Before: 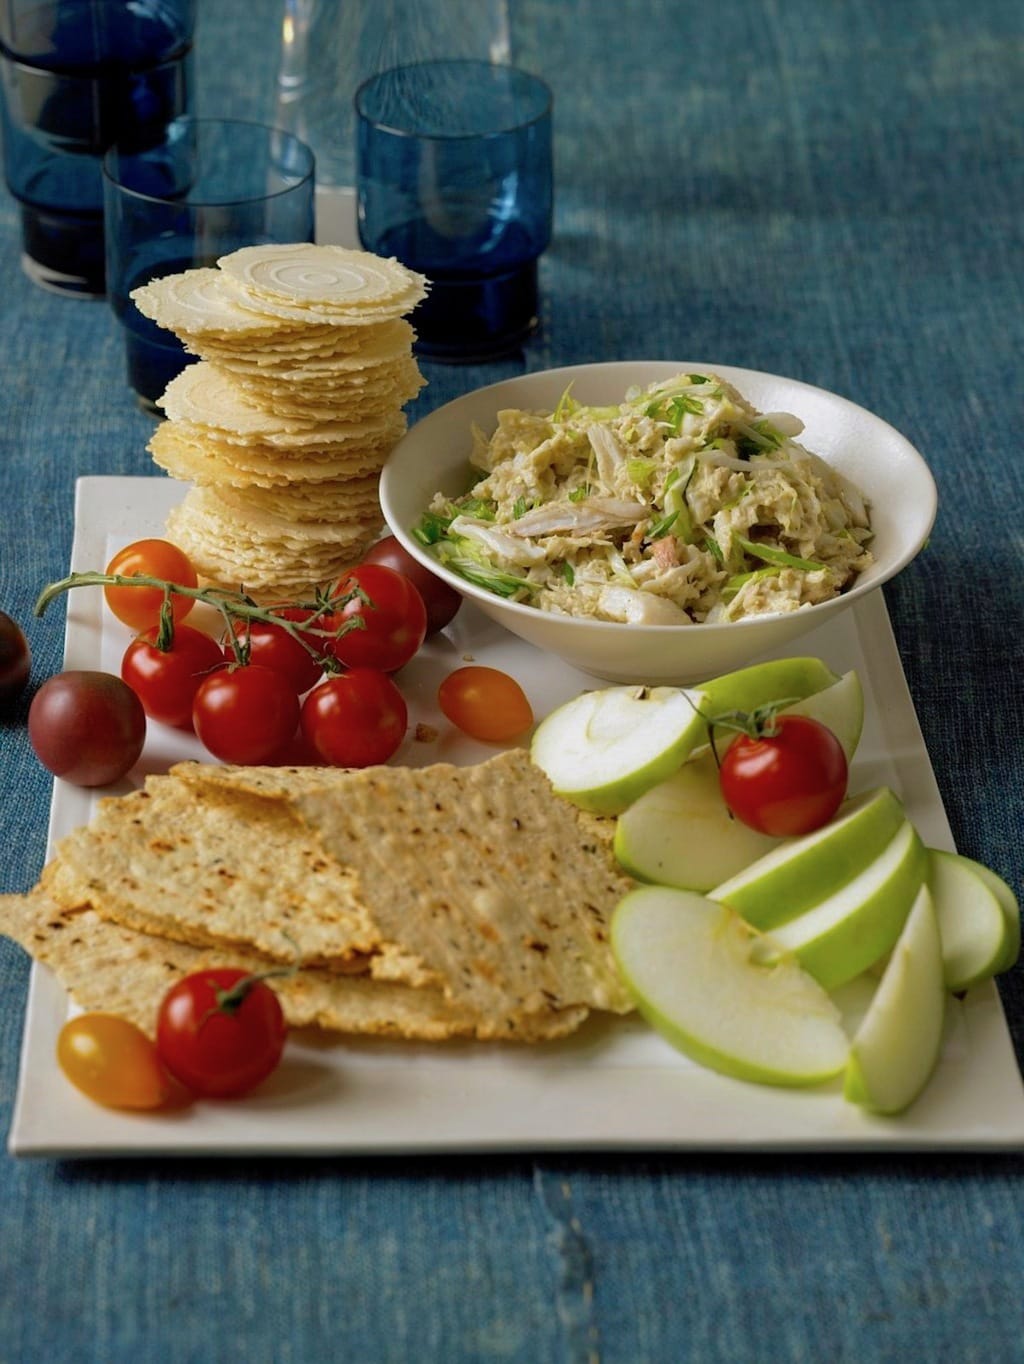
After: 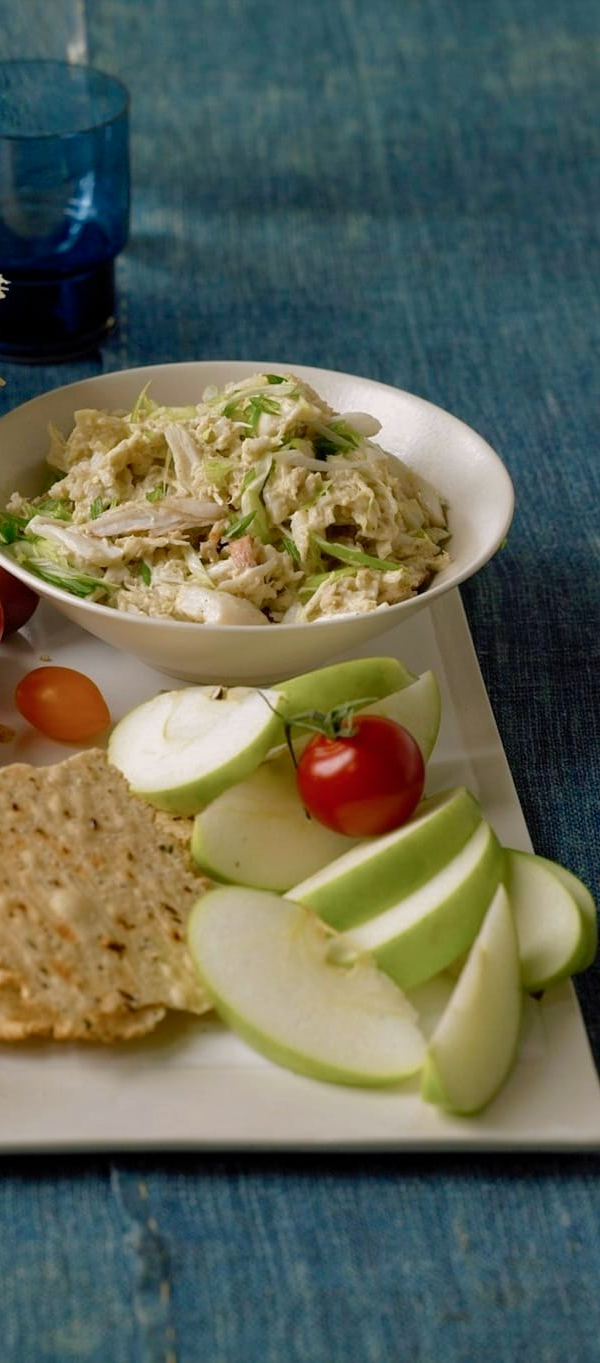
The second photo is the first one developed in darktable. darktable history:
crop: left 41.366%
color balance rgb: highlights gain › chroma 1.709%, highlights gain › hue 55.71°, perceptual saturation grading › global saturation 0.68%, perceptual saturation grading › highlights -32.201%, perceptual saturation grading › mid-tones 5.327%, perceptual saturation grading › shadows 18.376%
